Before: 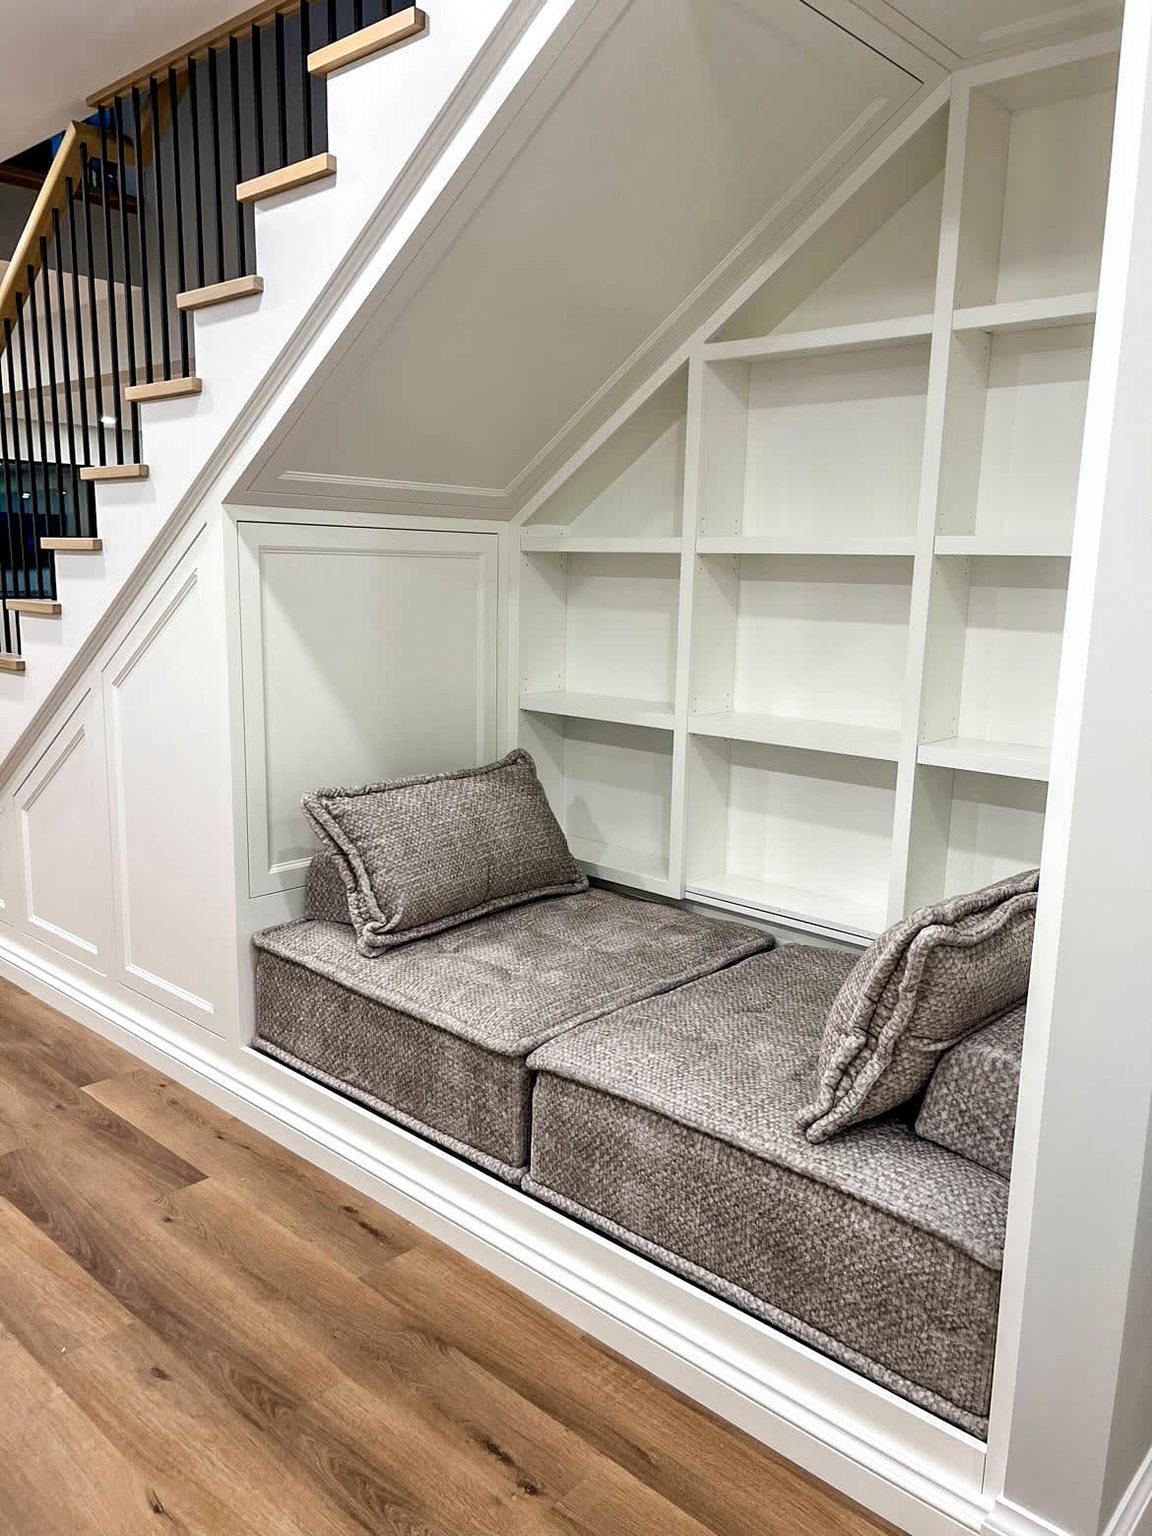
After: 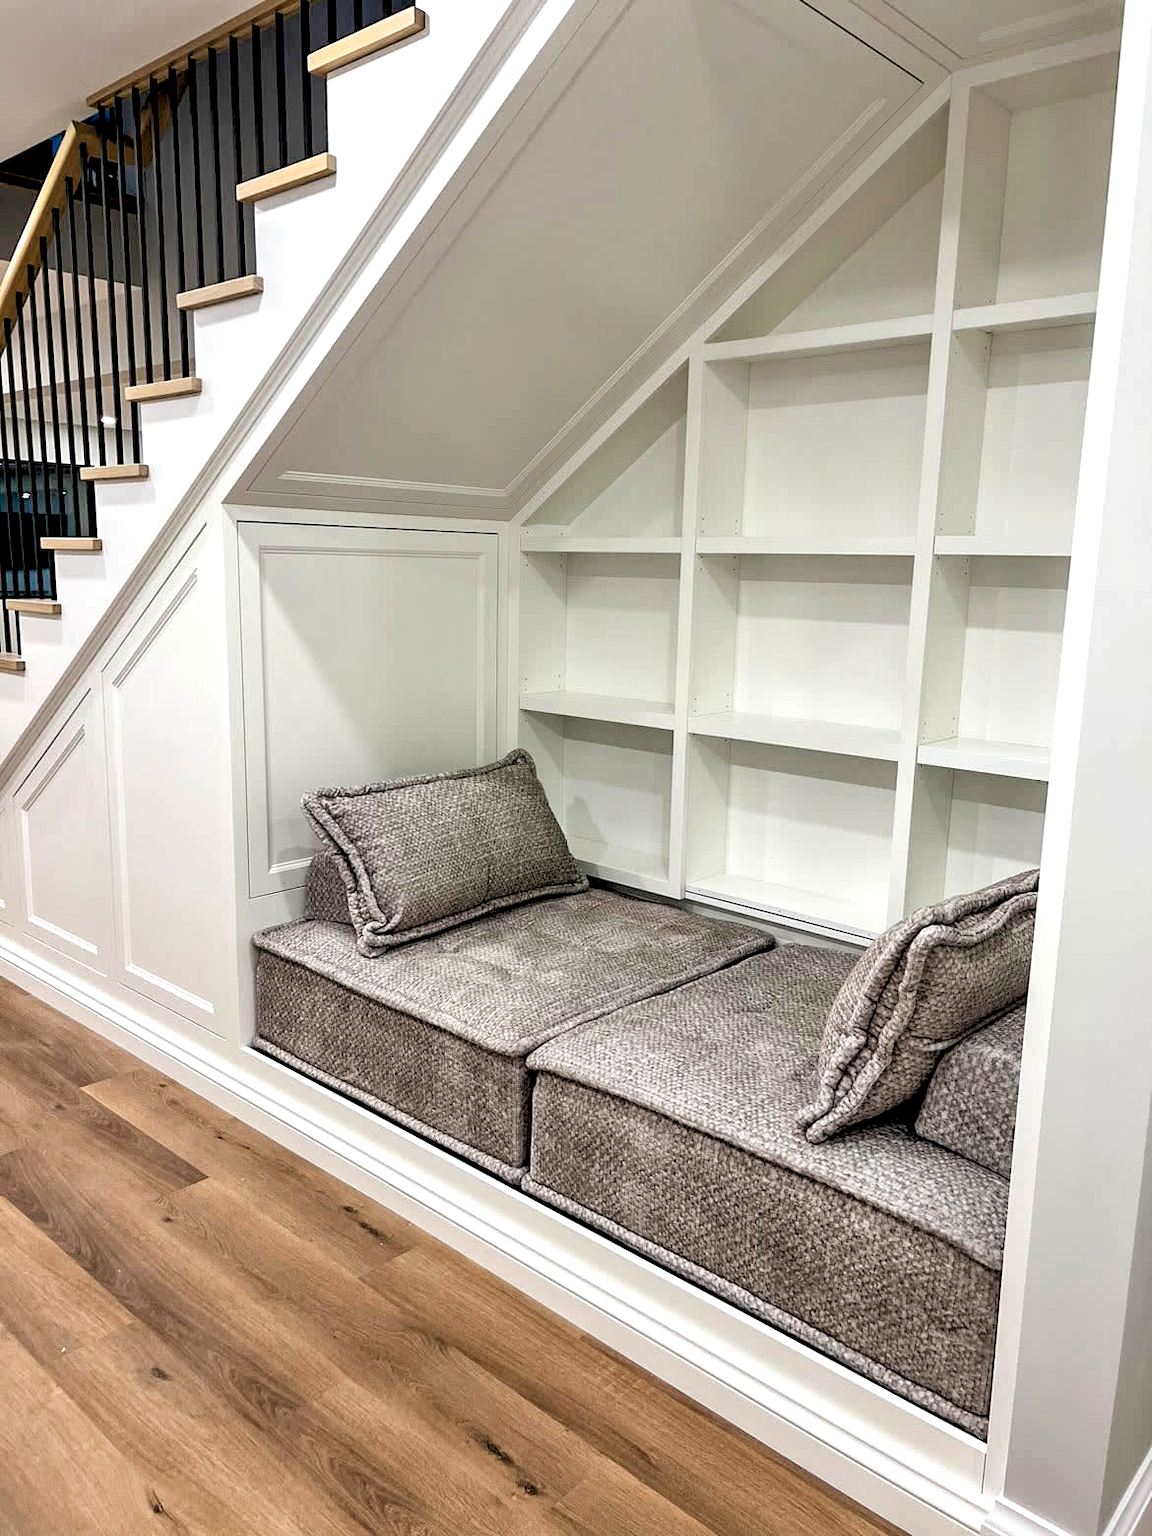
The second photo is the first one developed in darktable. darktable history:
rgb levels: levels [[0.013, 0.434, 0.89], [0, 0.5, 1], [0, 0.5, 1]]
shadows and highlights: shadows 32, highlights -32, soften with gaussian
